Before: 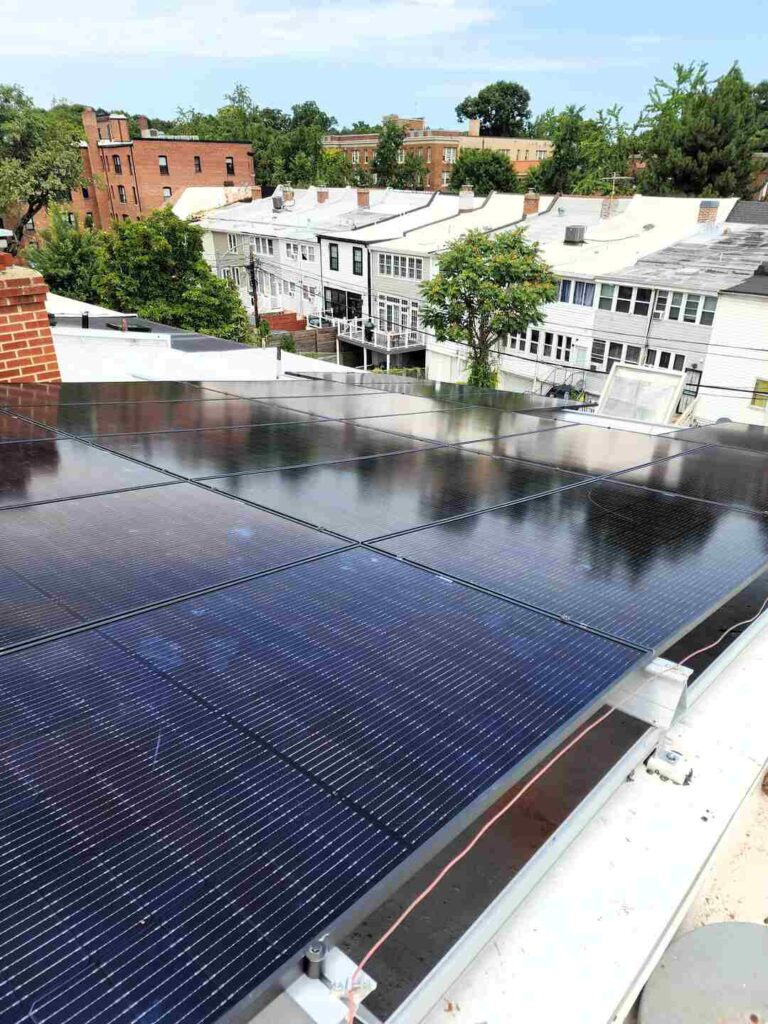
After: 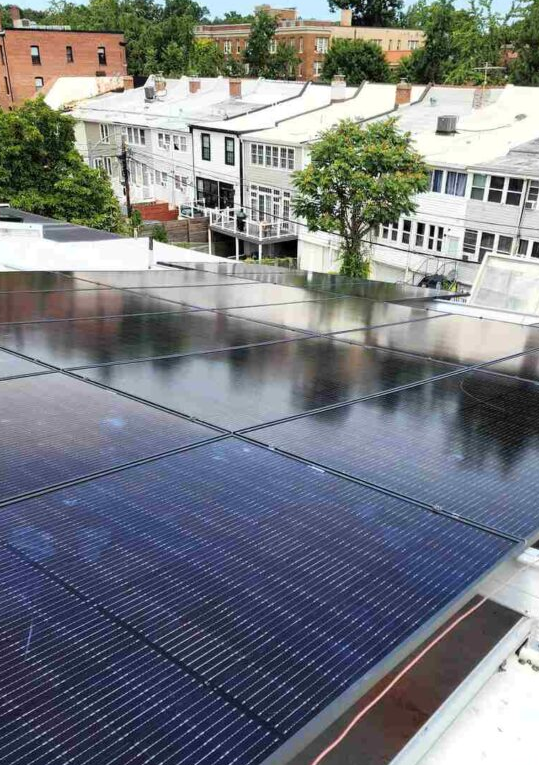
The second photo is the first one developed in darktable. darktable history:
crop and rotate: left 16.792%, top 10.782%, right 12.94%, bottom 14.438%
